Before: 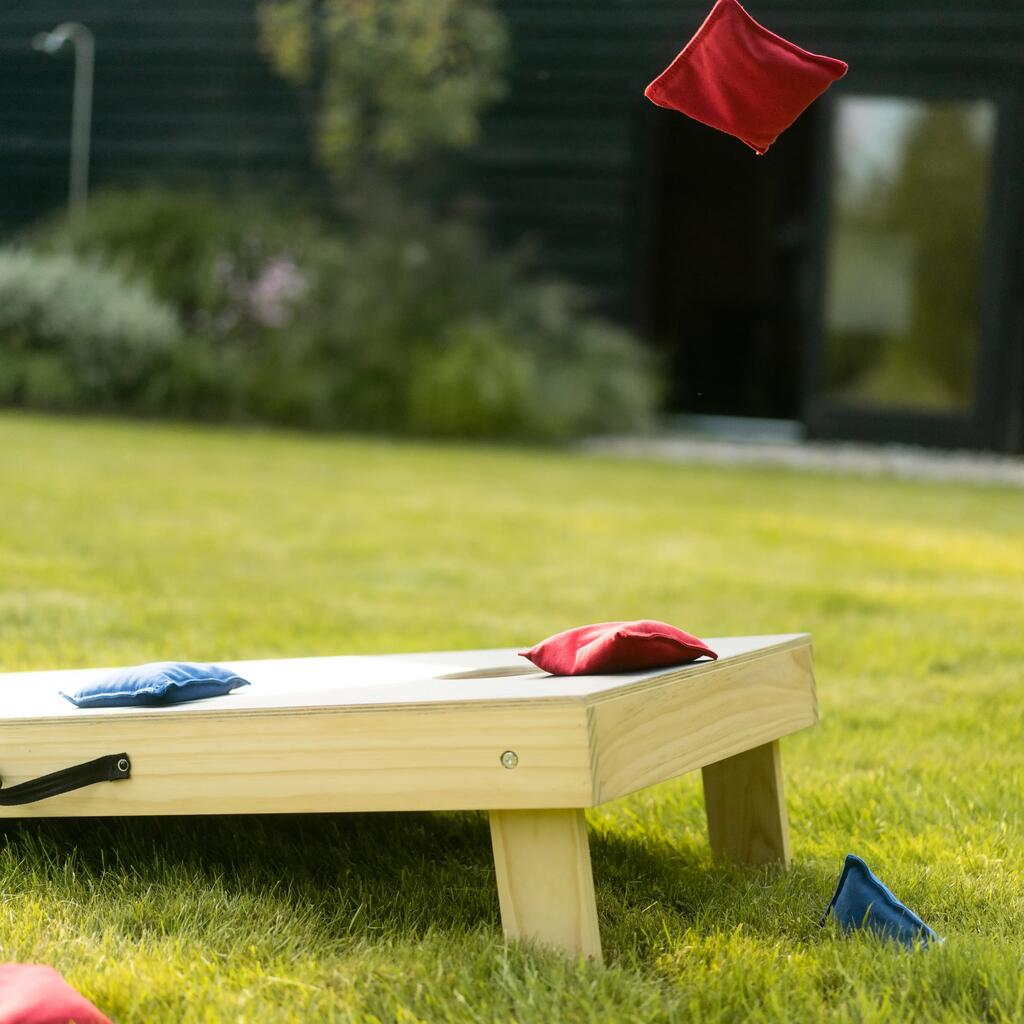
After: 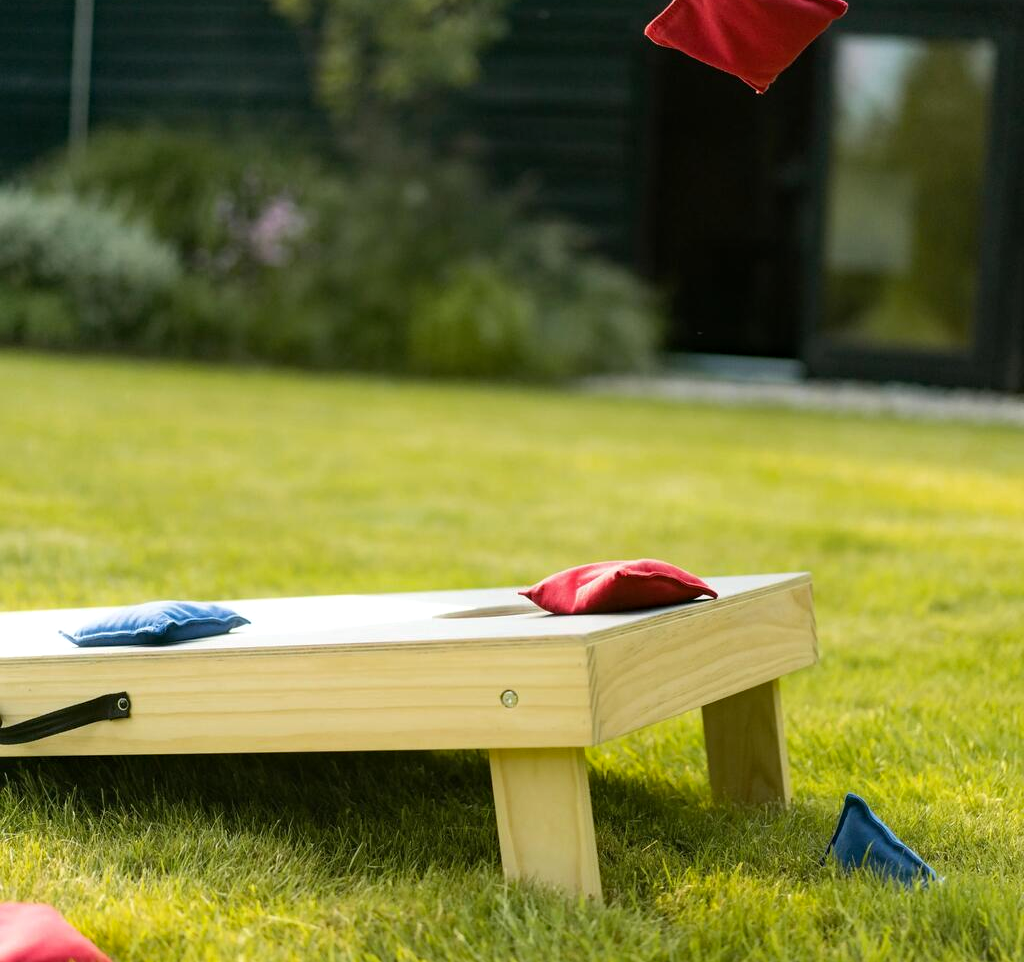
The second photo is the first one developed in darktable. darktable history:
haze removal: compatibility mode true, adaptive false
crop and rotate: top 6.044%
